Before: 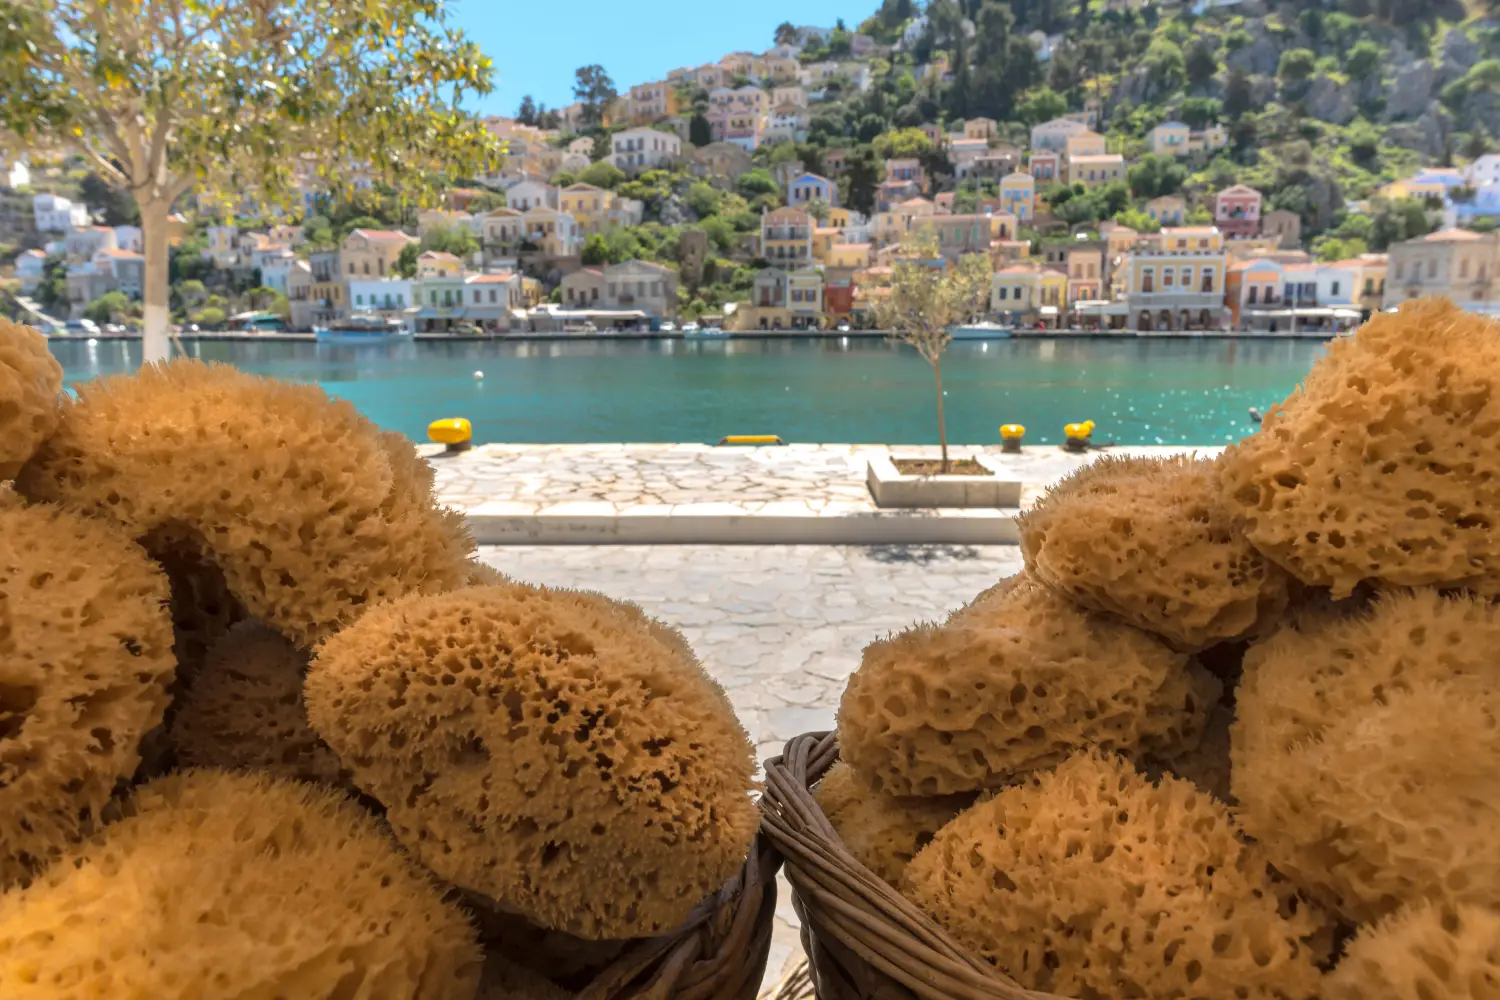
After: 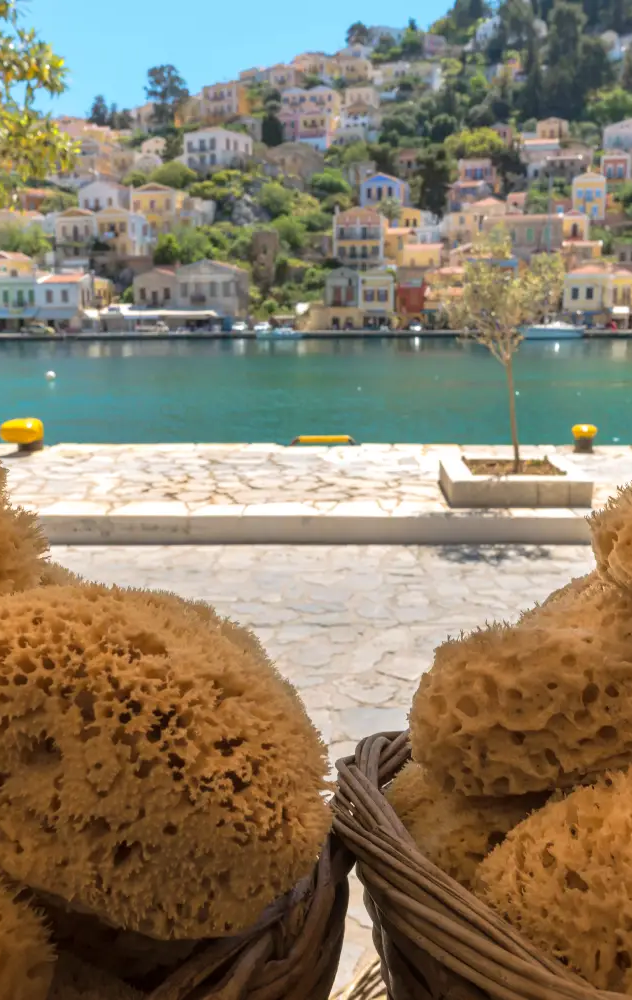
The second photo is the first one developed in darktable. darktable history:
crop: left 28.583%, right 29.231%
velvia: strength 15%
